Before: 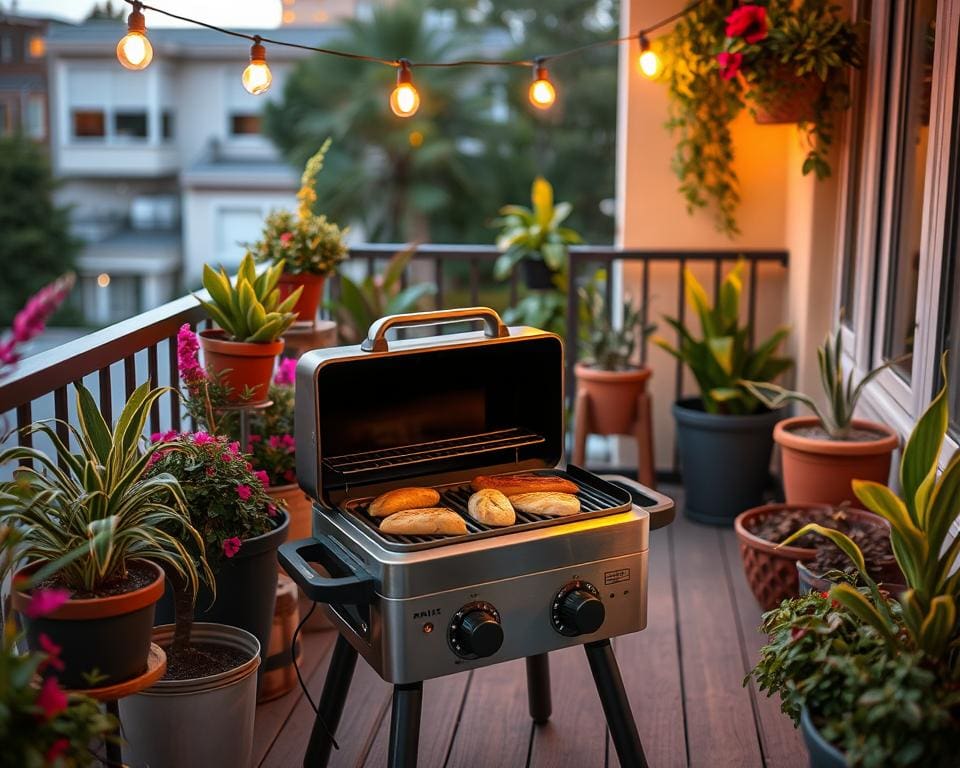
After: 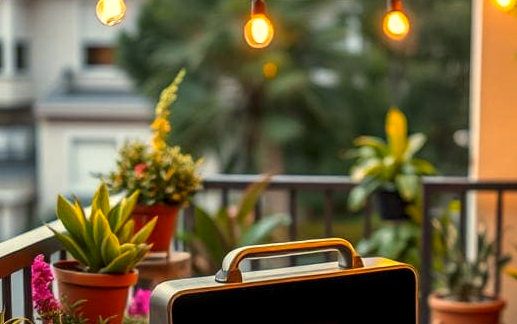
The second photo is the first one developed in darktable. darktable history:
color correction: highlights a* 2.72, highlights b* 22.8
local contrast: on, module defaults
crop: left 15.306%, top 9.065%, right 30.789%, bottom 48.638%
